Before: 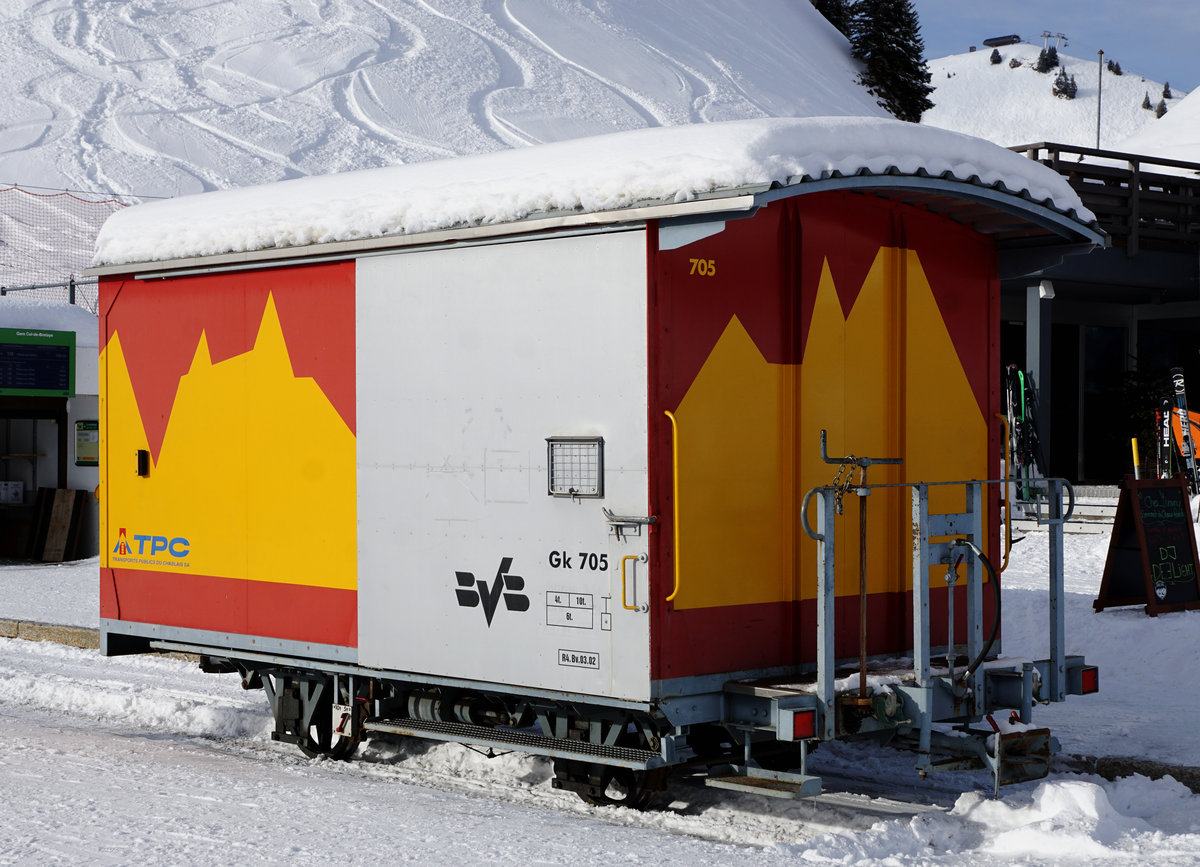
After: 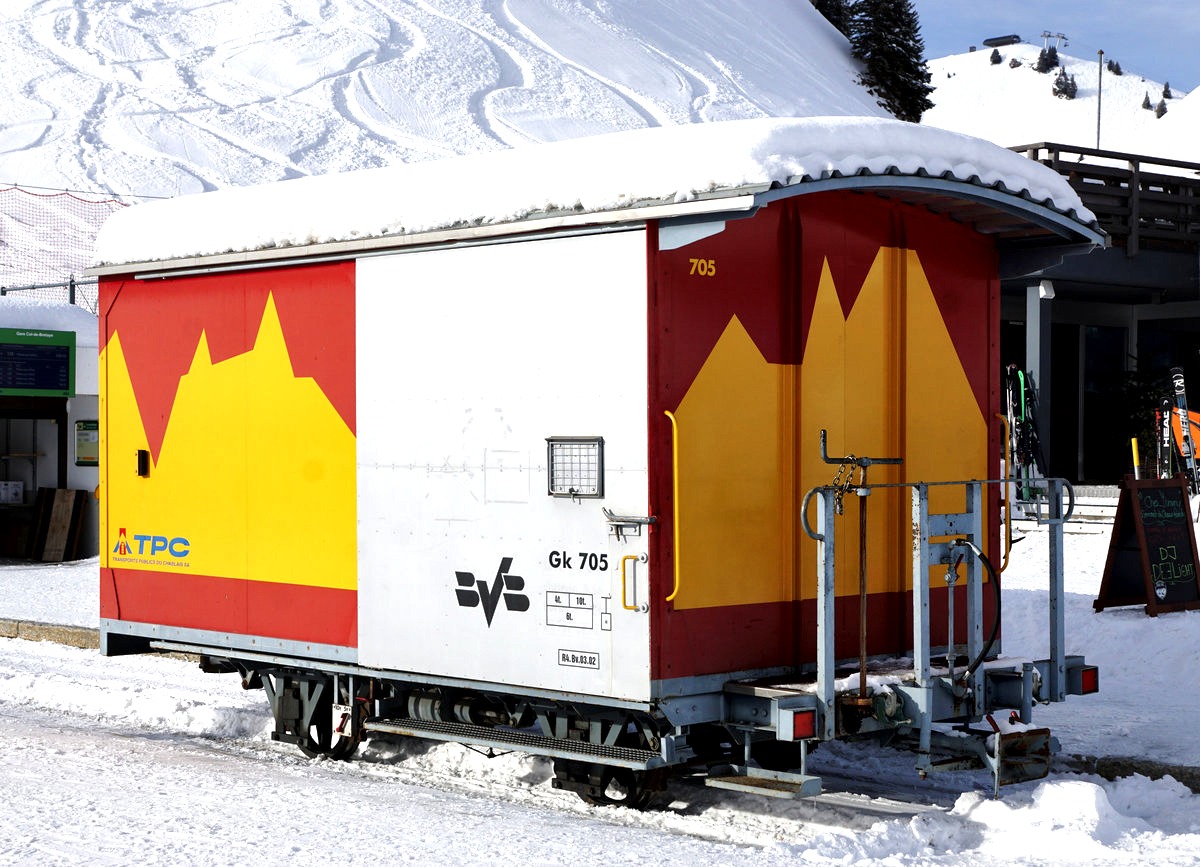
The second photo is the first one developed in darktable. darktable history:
local contrast: mode bilateral grid, contrast 24, coarseness 60, detail 151%, midtone range 0.2
exposure: black level correction 0, exposure 0.701 EV, compensate highlight preservation false
